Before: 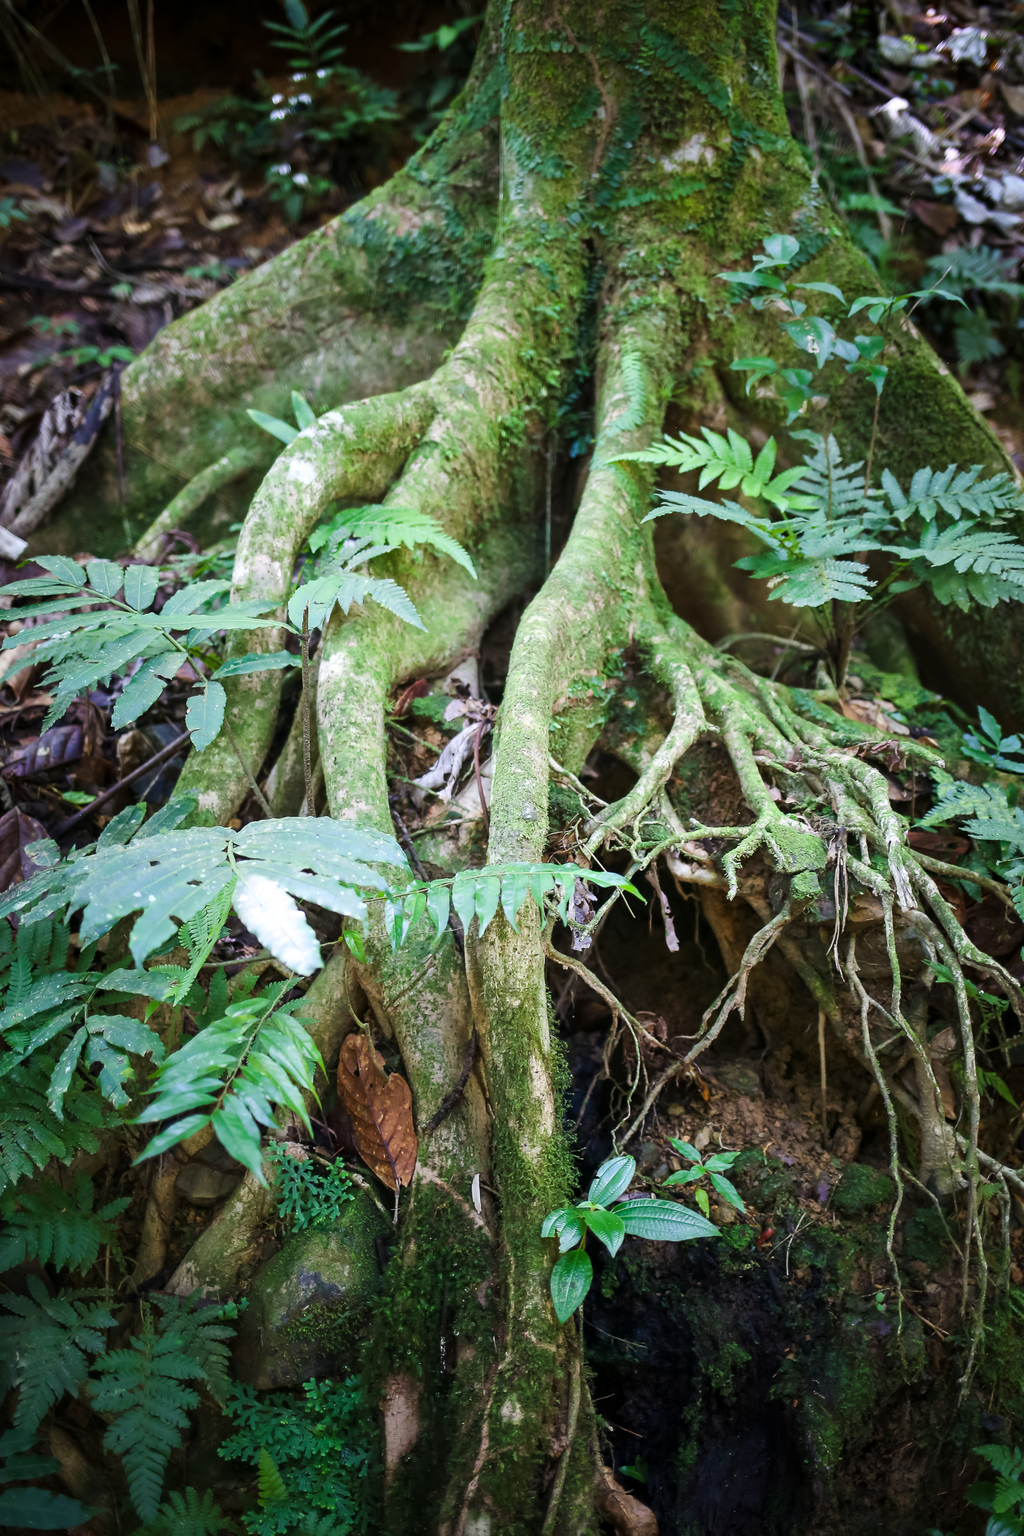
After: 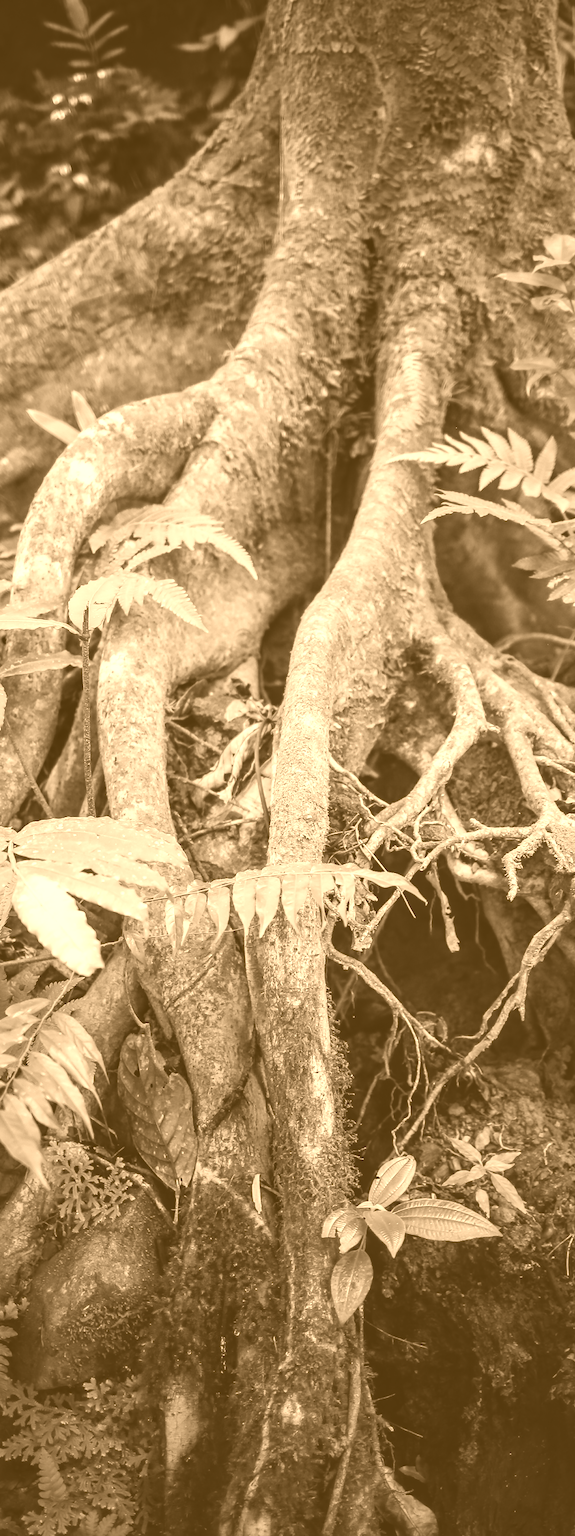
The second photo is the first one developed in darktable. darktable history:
exposure: black level correction 0, exposure -0.721 EV, compensate highlight preservation false
local contrast: on, module defaults
crop: left 21.496%, right 22.254%
colorize: hue 28.8°, source mix 100%
